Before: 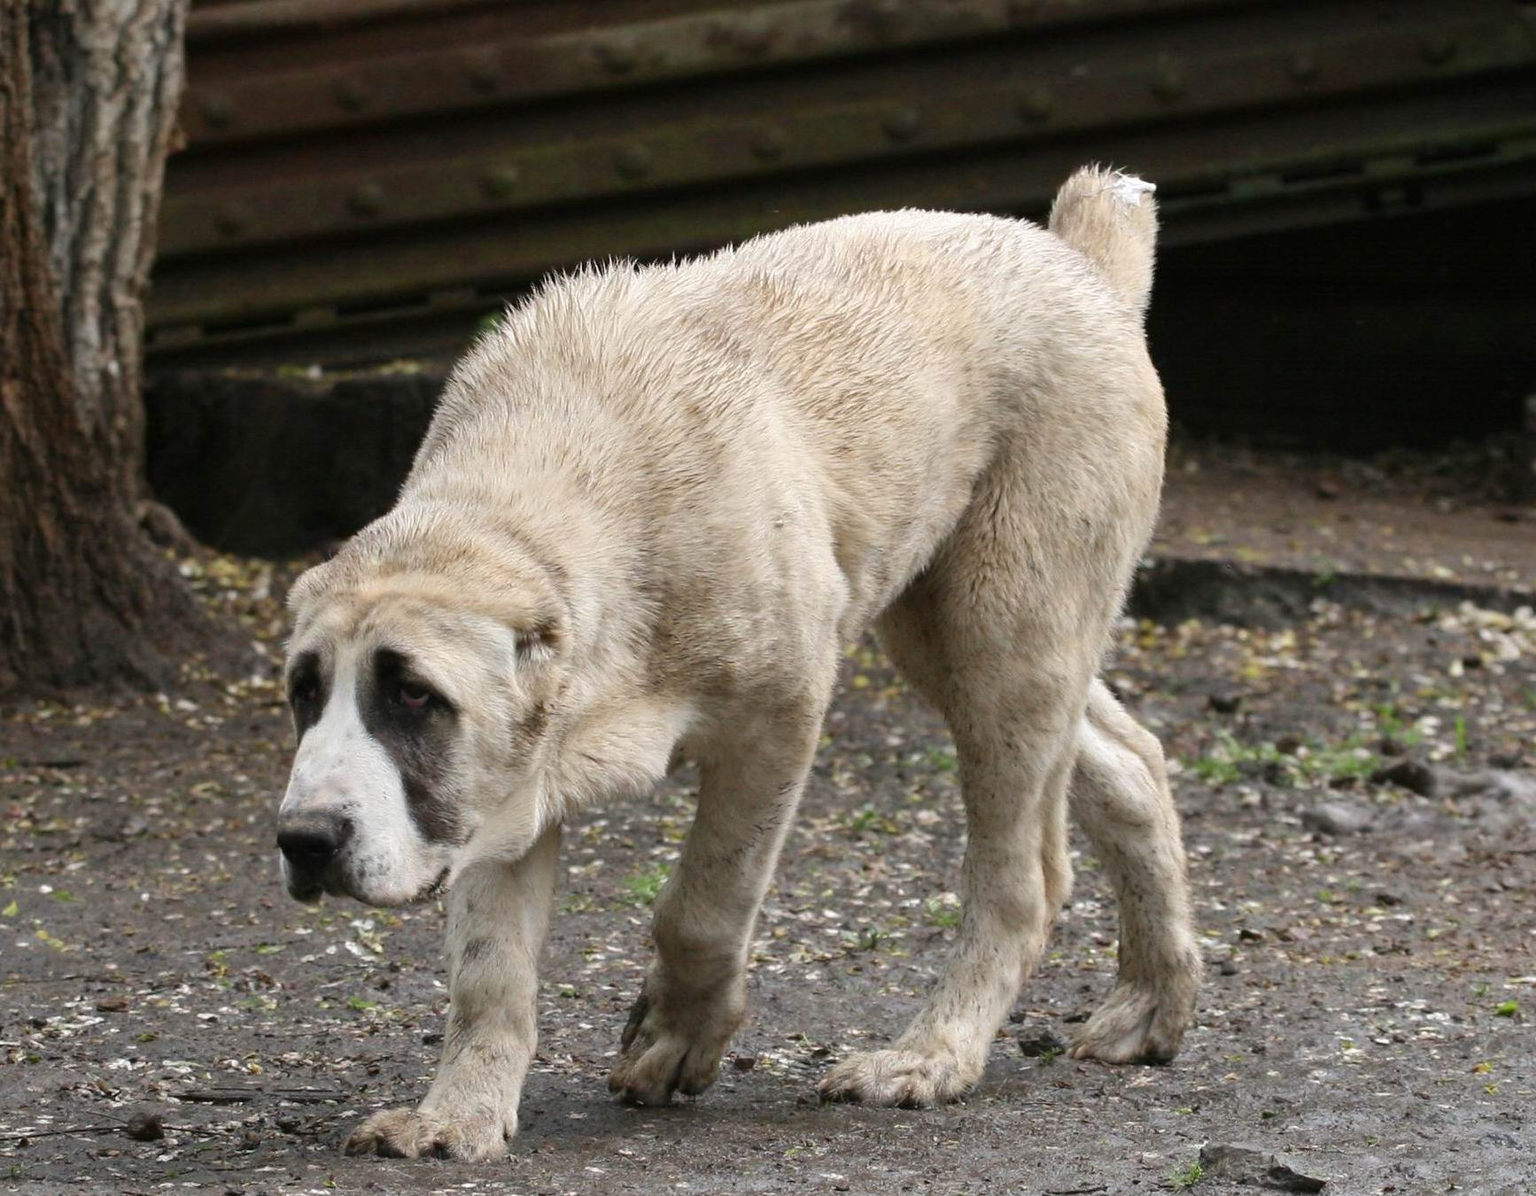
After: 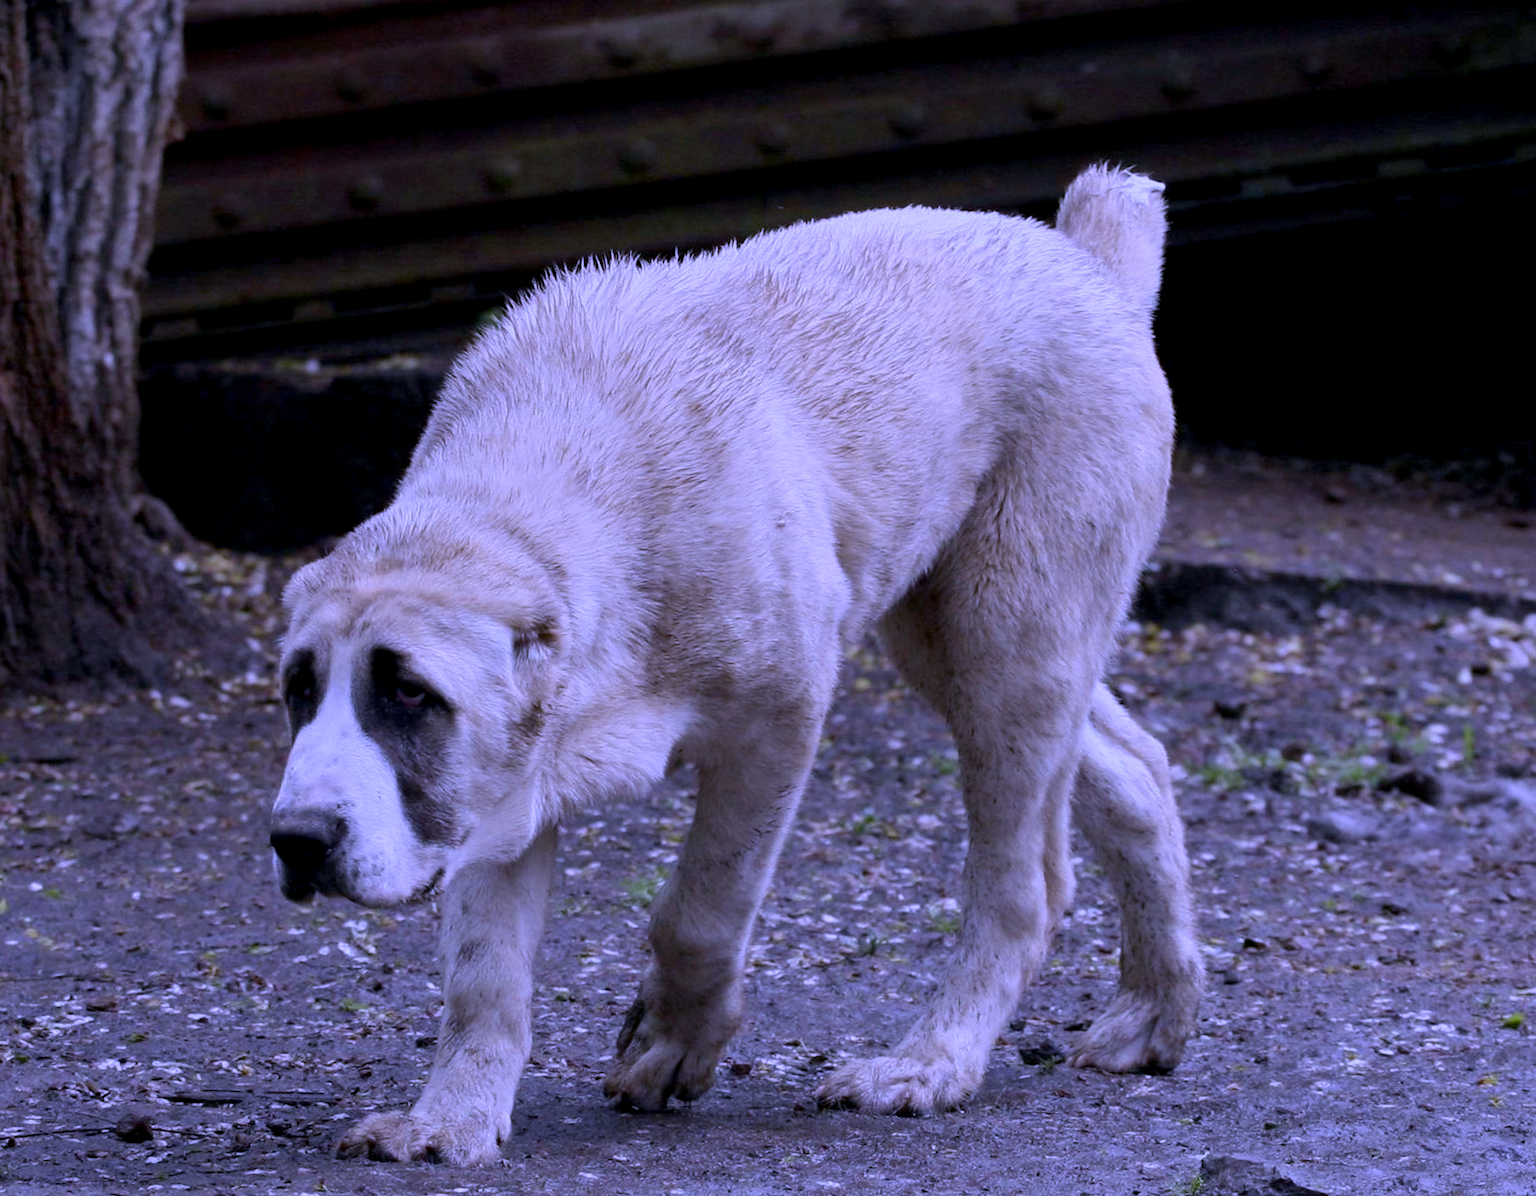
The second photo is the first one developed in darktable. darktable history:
exposure: black level correction 0.009, exposure -0.637 EV, compensate highlight preservation false
white balance: red 0.98, blue 1.61
crop and rotate: angle -0.5°
tone equalizer: on, module defaults
